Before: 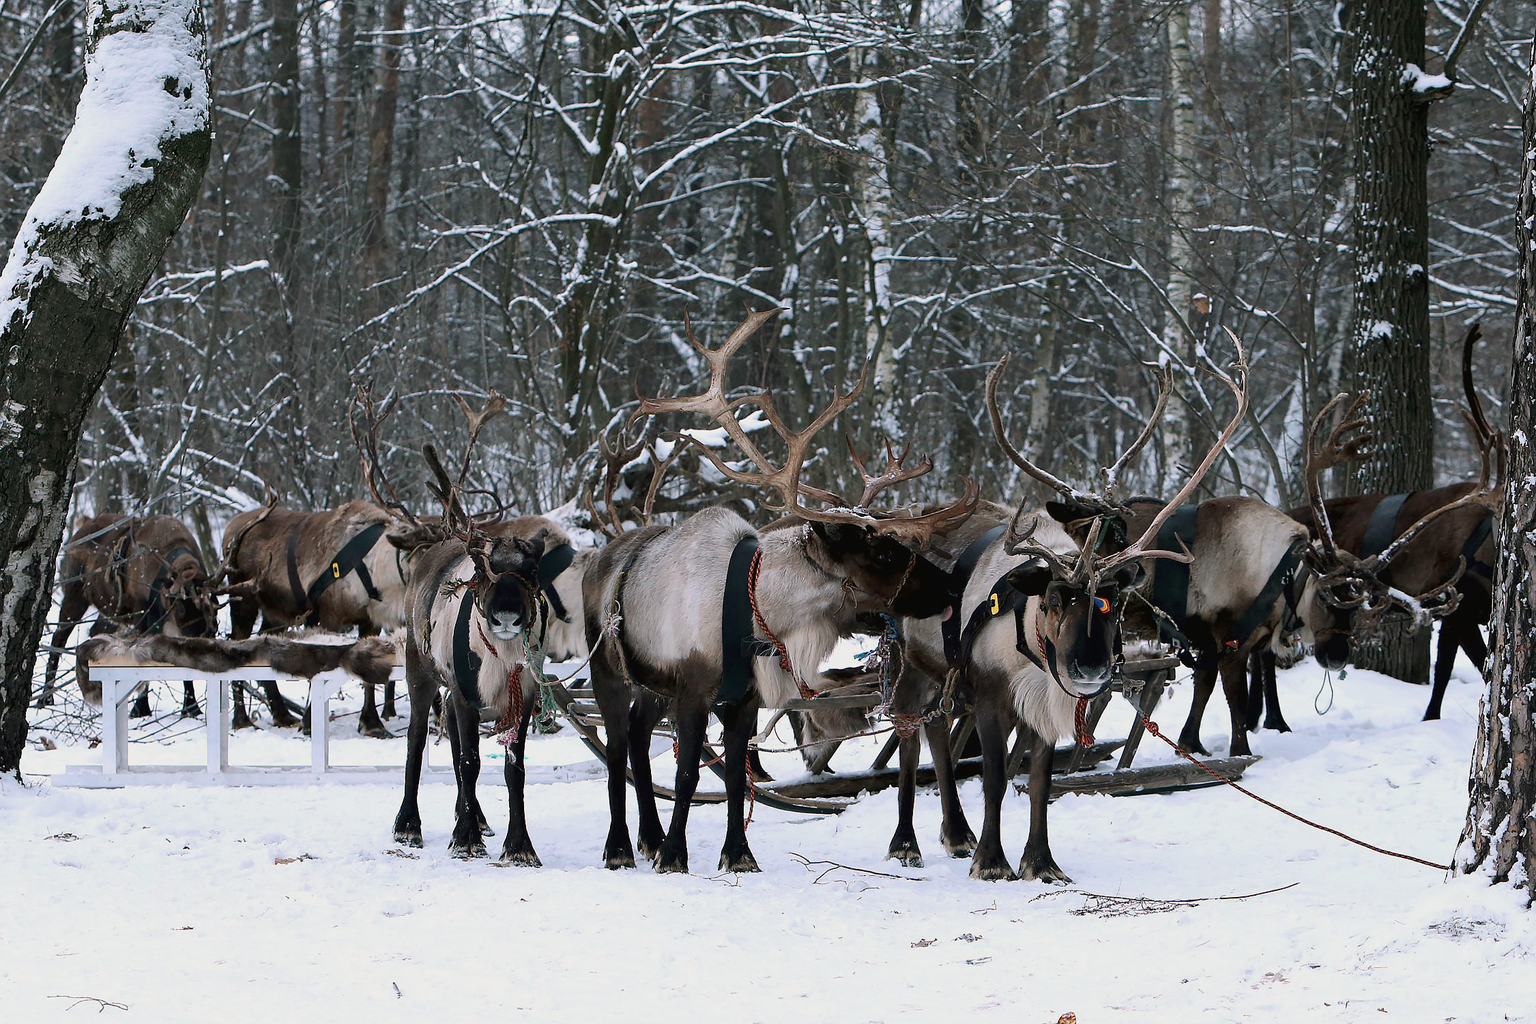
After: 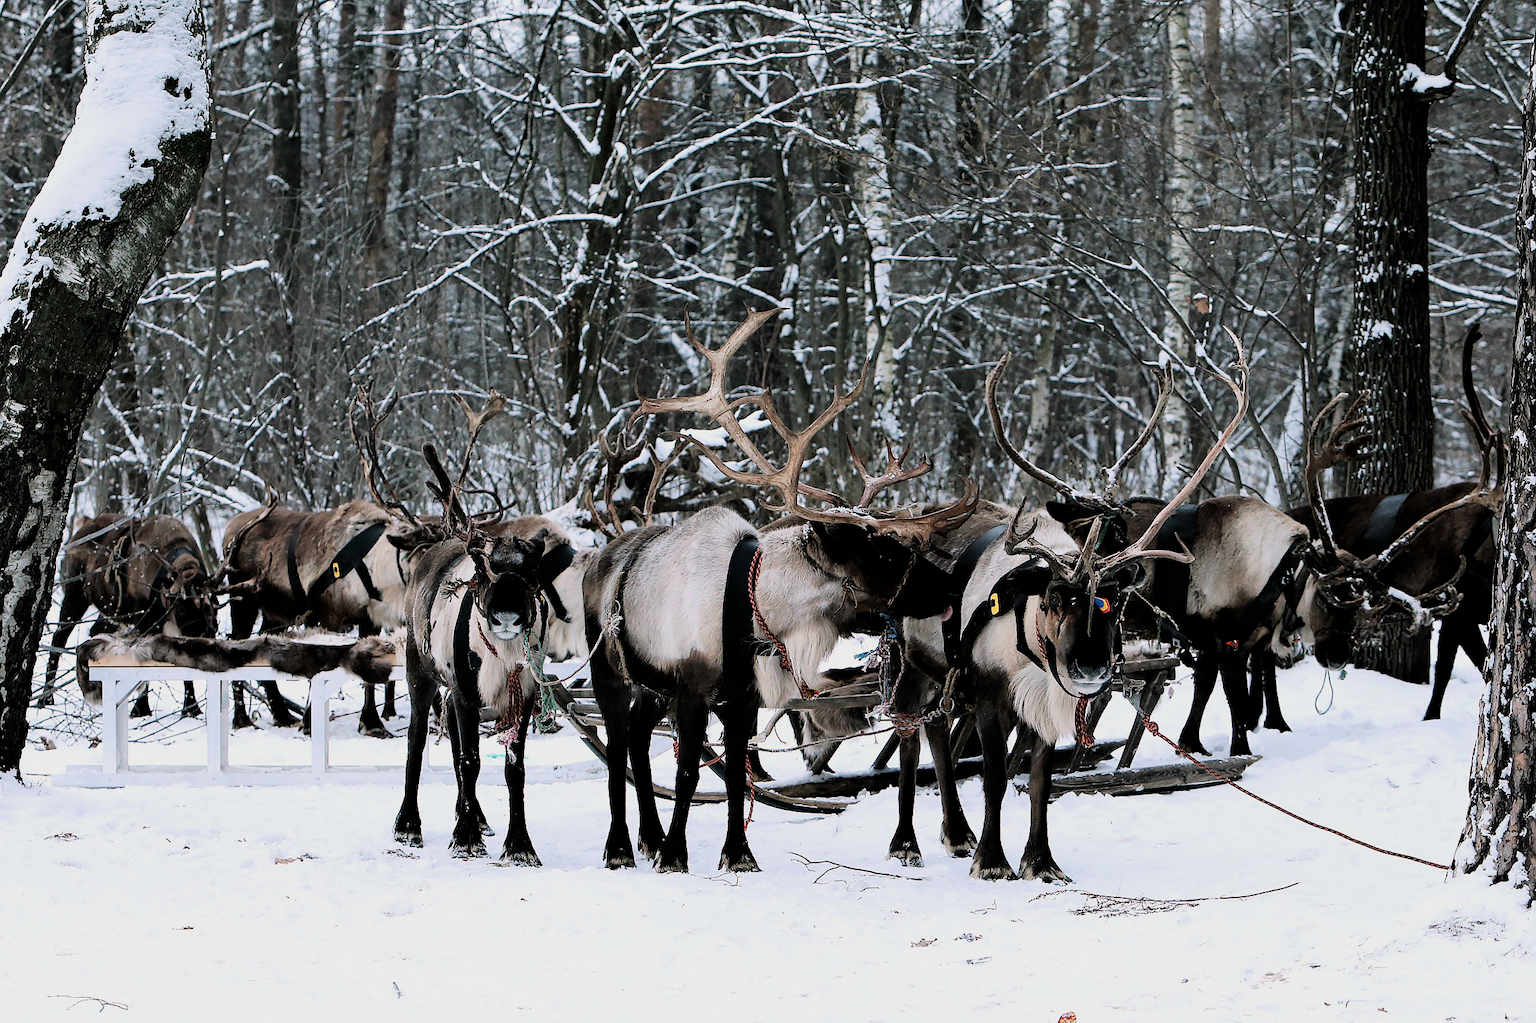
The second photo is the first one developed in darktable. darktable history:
exposure: black level correction 0, exposure 0.5 EV, compensate highlight preservation false
filmic rgb: black relative exposure -5 EV, hardness 2.88, contrast 1.3
